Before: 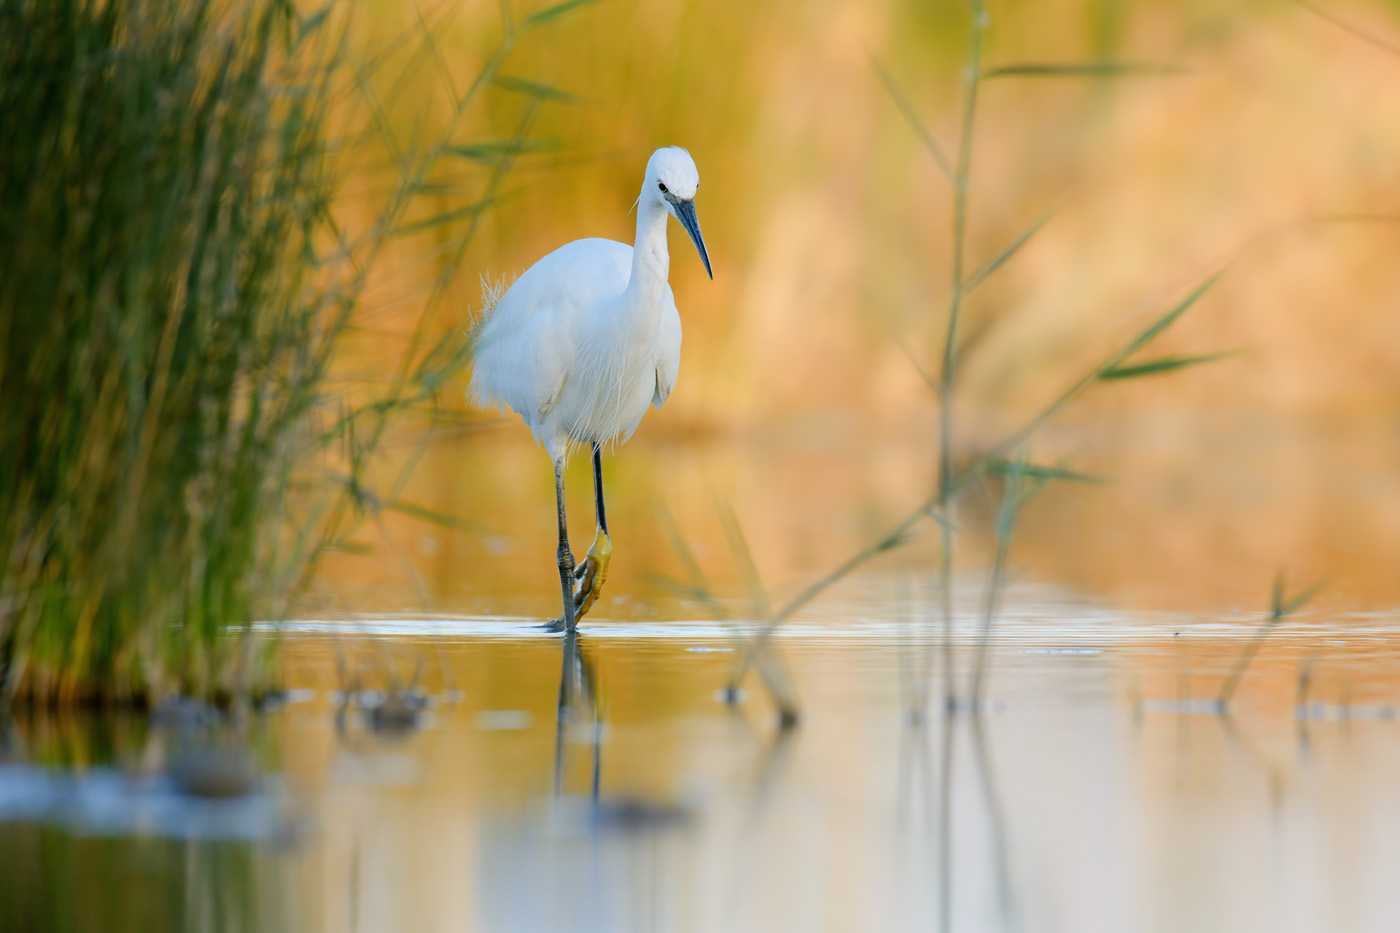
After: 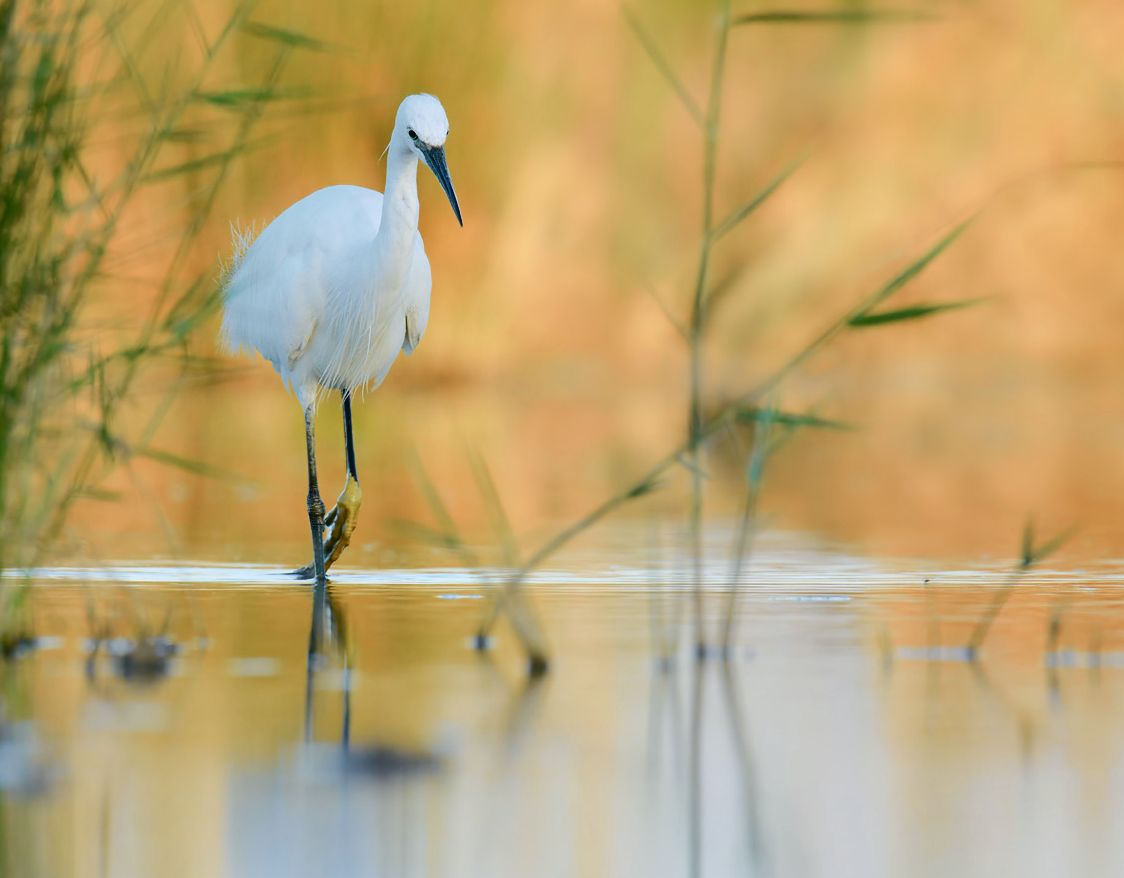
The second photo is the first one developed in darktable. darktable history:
crop and rotate: left 17.966%, top 5.87%, right 1.707%
tone equalizer: edges refinement/feathering 500, mask exposure compensation -1.57 EV, preserve details no
shadows and highlights: shadows 60.7, soften with gaussian
tone curve: curves: ch0 [(0, 0.046) (0.037, 0.056) (0.176, 0.162) (0.33, 0.331) (0.432, 0.475) (0.601, 0.665) (0.843, 0.876) (1, 1)]; ch1 [(0, 0) (0.339, 0.349) (0.445, 0.42) (0.476, 0.47) (0.497, 0.492) (0.523, 0.514) (0.557, 0.558) (0.632, 0.615) (0.728, 0.746) (1, 1)]; ch2 [(0, 0) (0.327, 0.324) (0.417, 0.44) (0.46, 0.453) (0.502, 0.495) (0.526, 0.52) (0.54, 0.55) (0.606, 0.626) (0.745, 0.704) (1, 1)], color space Lab, independent channels, preserve colors none
